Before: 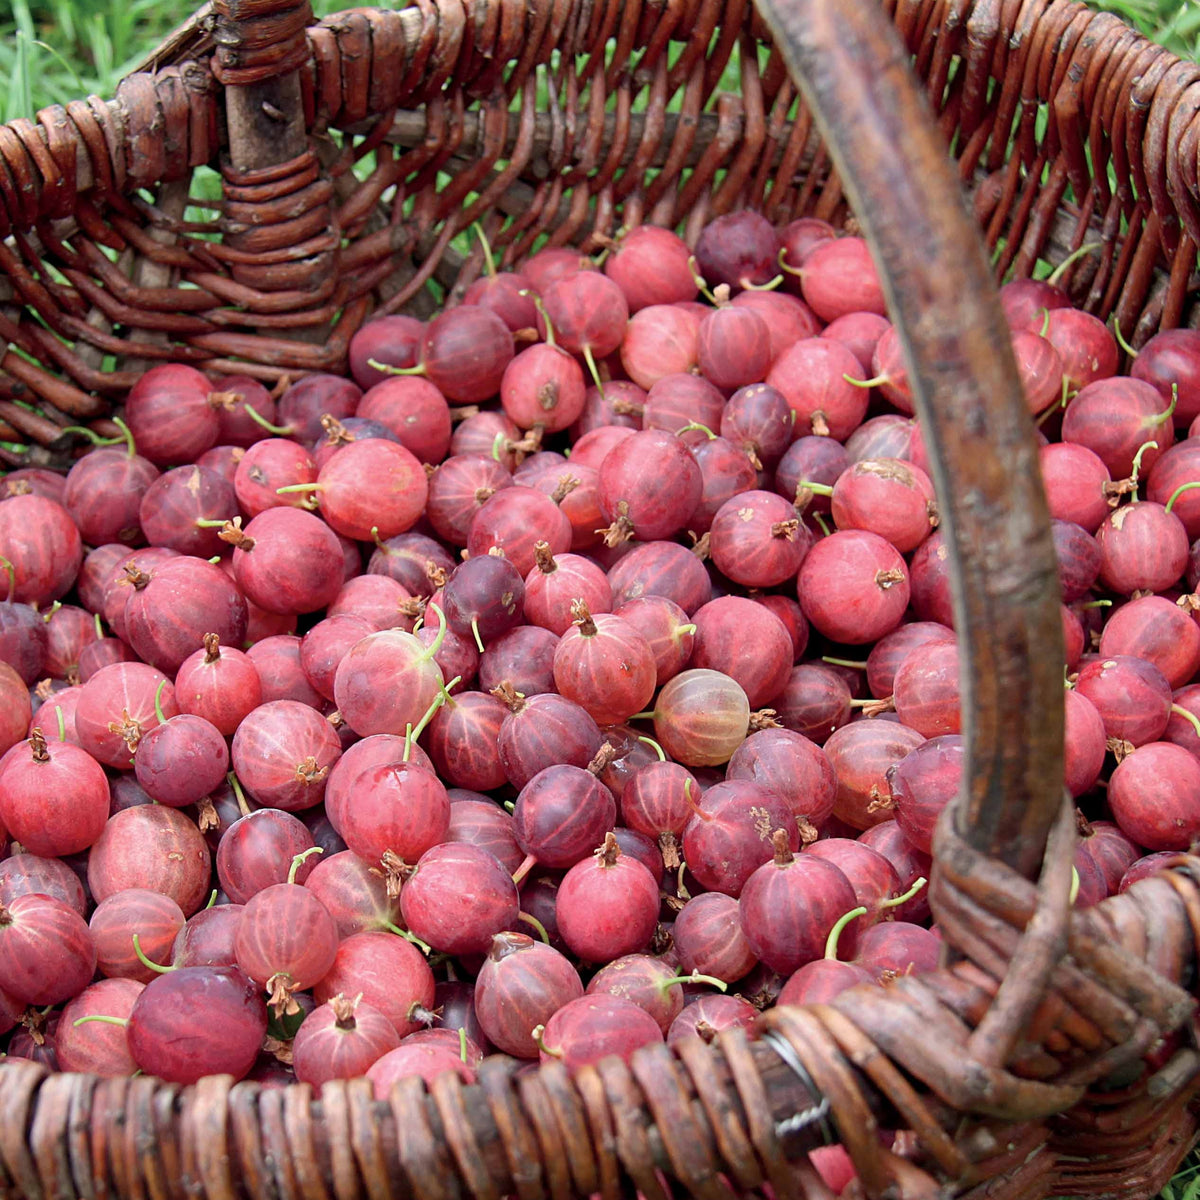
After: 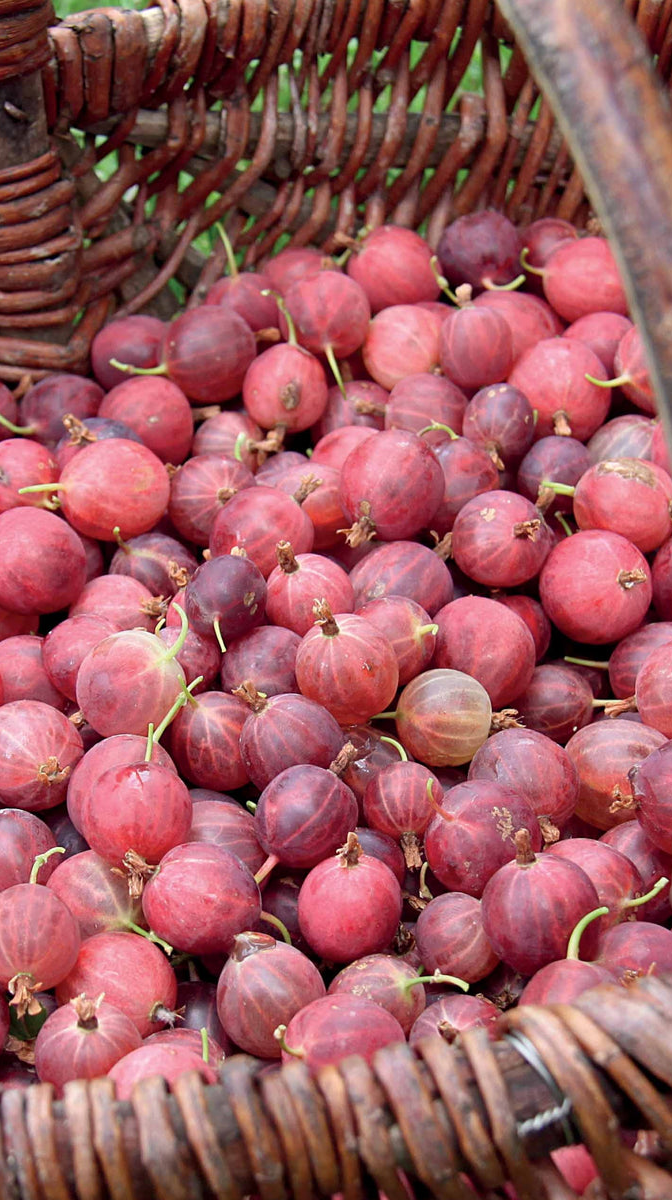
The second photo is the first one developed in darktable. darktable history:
crop: left 21.553%, right 22.372%
